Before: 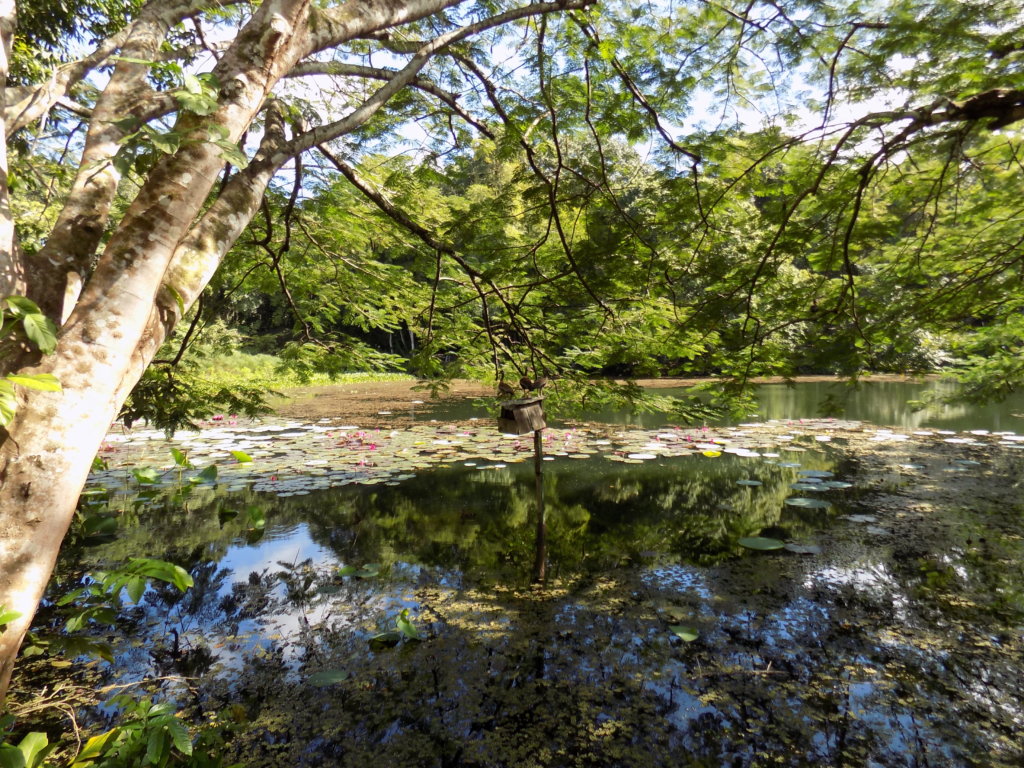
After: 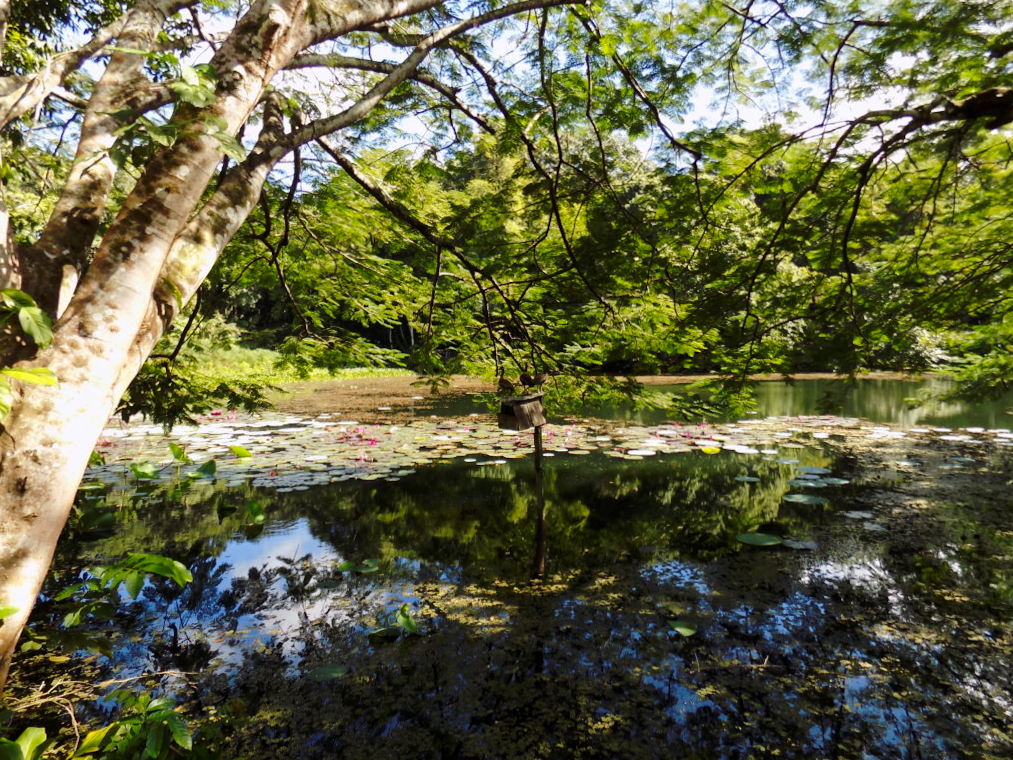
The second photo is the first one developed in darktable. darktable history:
rotate and perspective: rotation 0.174°, lens shift (vertical) 0.013, lens shift (horizontal) 0.019, shear 0.001, automatic cropping original format, crop left 0.007, crop right 0.991, crop top 0.016, crop bottom 0.997
base curve: curves: ch0 [(0, 0) (0.073, 0.04) (0.157, 0.139) (0.492, 0.492) (0.758, 0.758) (1, 1)], preserve colors none
